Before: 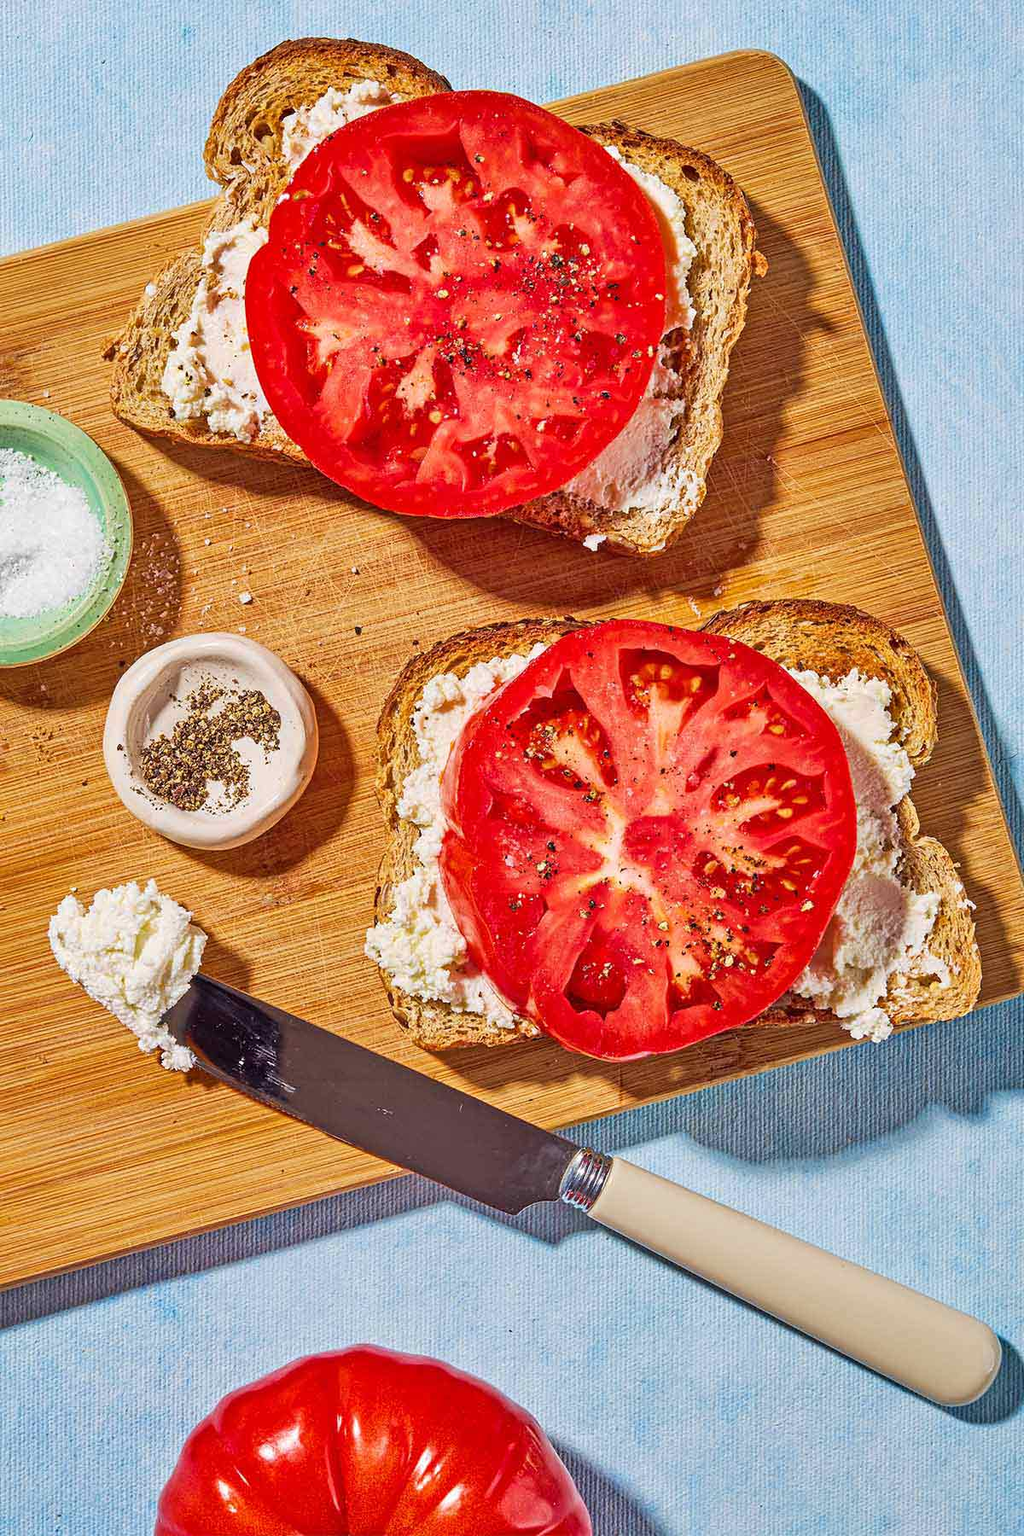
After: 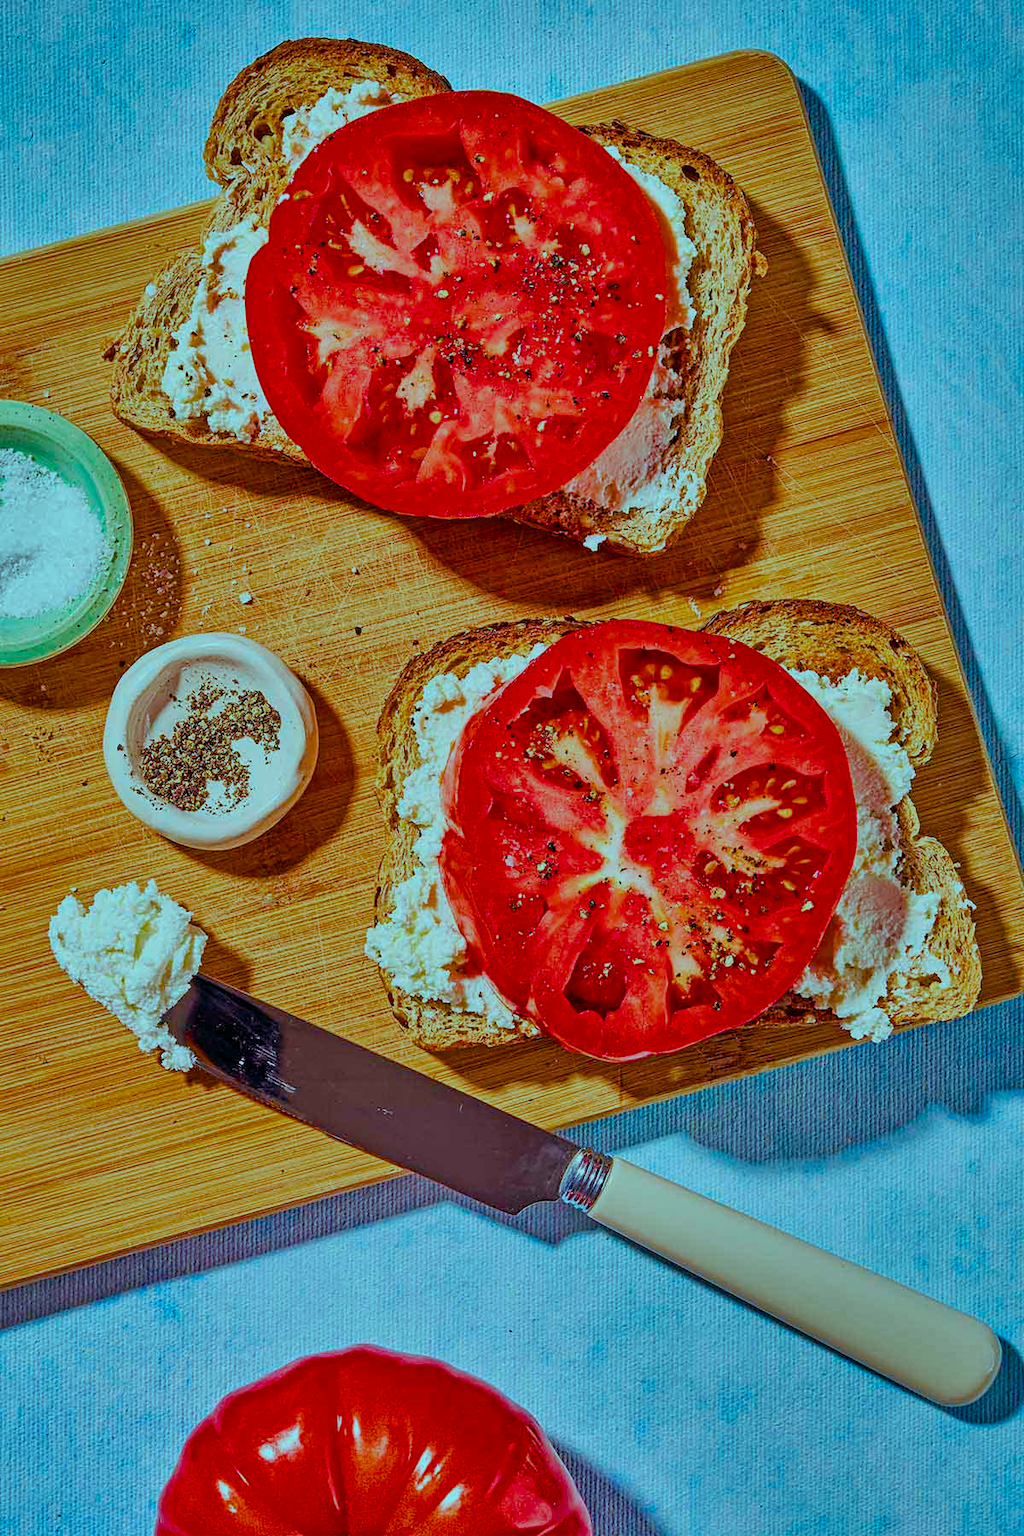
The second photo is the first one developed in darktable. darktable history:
shadows and highlights: shadows 19.13, highlights -83.41, soften with gaussian
color balance rgb: shadows lift › luminance -7.7%, shadows lift › chroma 2.13%, shadows lift › hue 165.27°, power › luminance -7.77%, power › chroma 1.34%, power › hue 330.55°, highlights gain › luminance -33.33%, highlights gain › chroma 5.68%, highlights gain › hue 217.2°, global offset › luminance -0.33%, global offset › chroma 0.11%, global offset › hue 165.27°, perceptual saturation grading › global saturation 27.72%, perceptual saturation grading › highlights -25%, perceptual saturation grading › mid-tones 25%, perceptual saturation grading › shadows 50%
